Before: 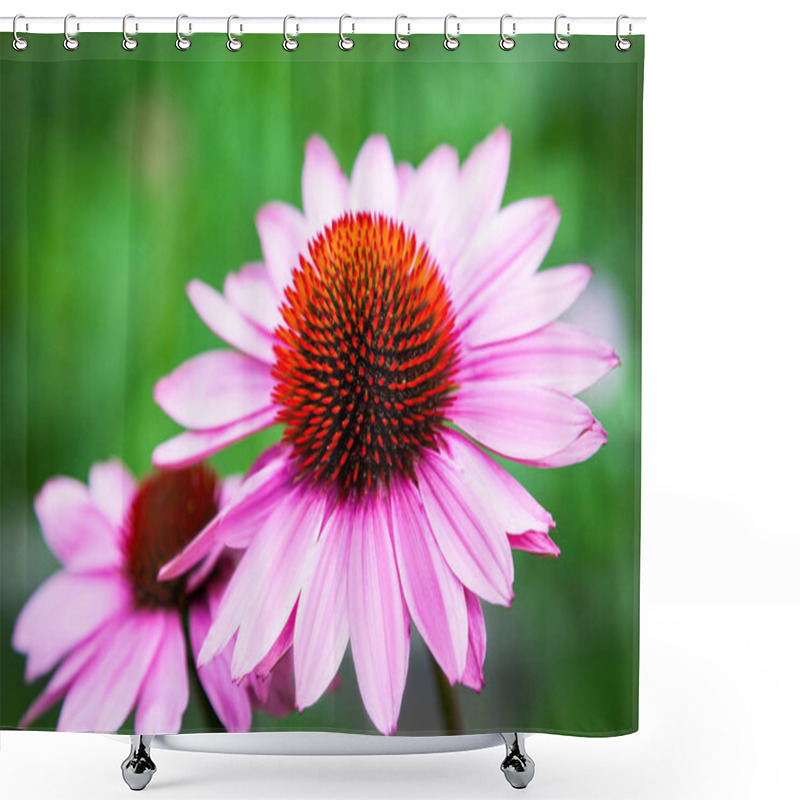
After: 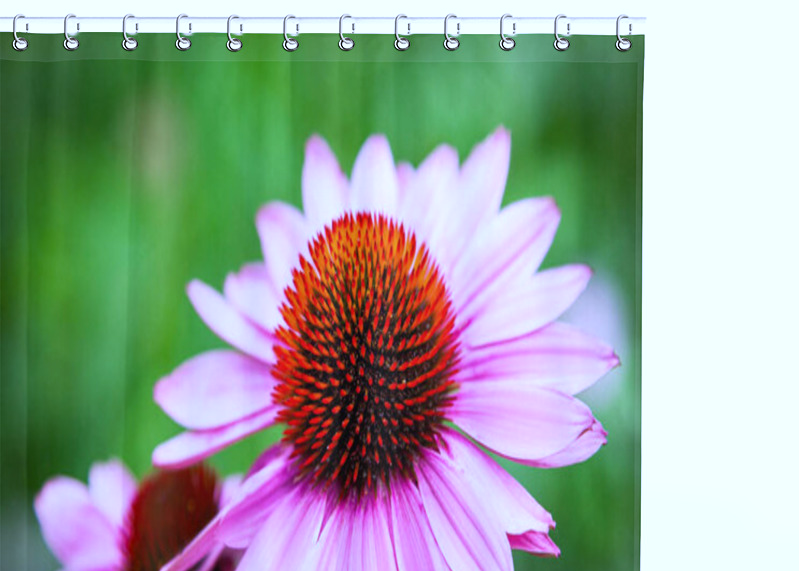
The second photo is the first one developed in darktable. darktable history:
crop: bottom 28.576%
white balance: red 0.948, green 1.02, blue 1.176
